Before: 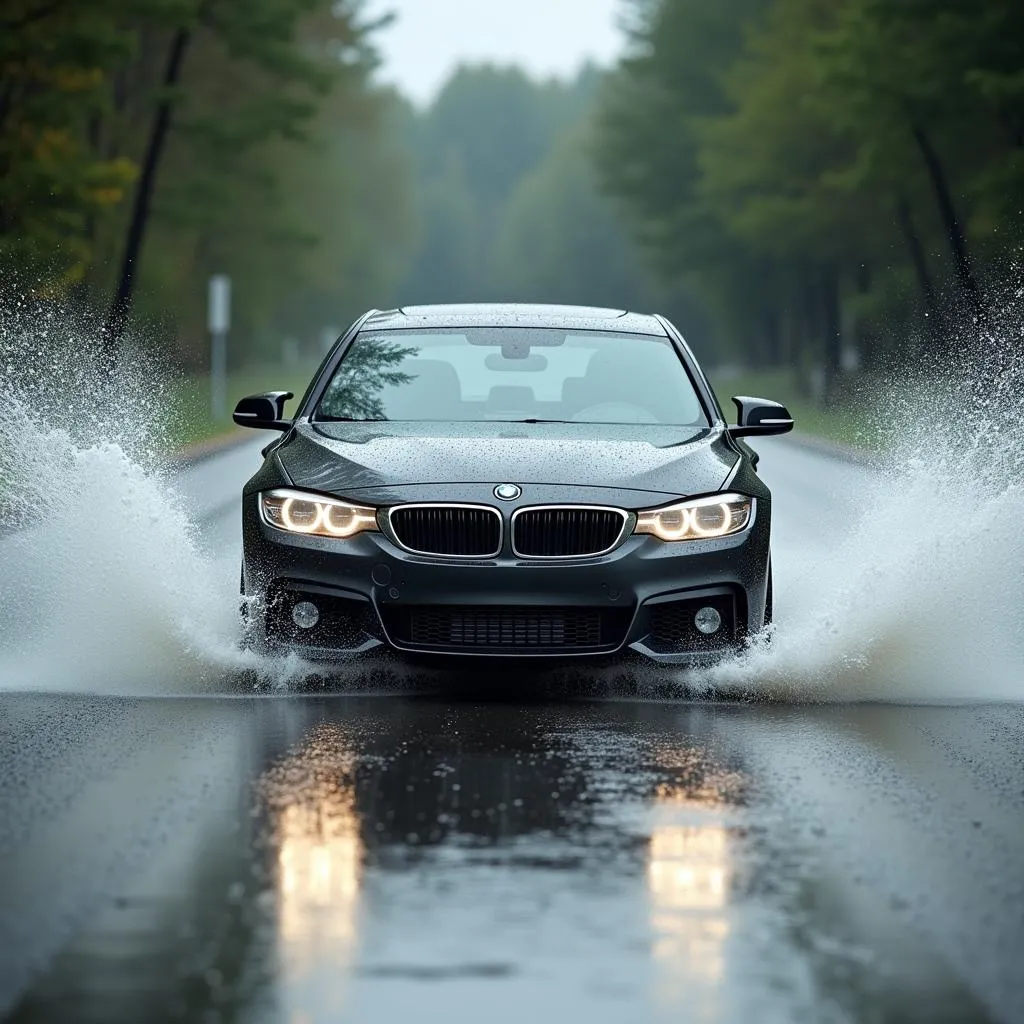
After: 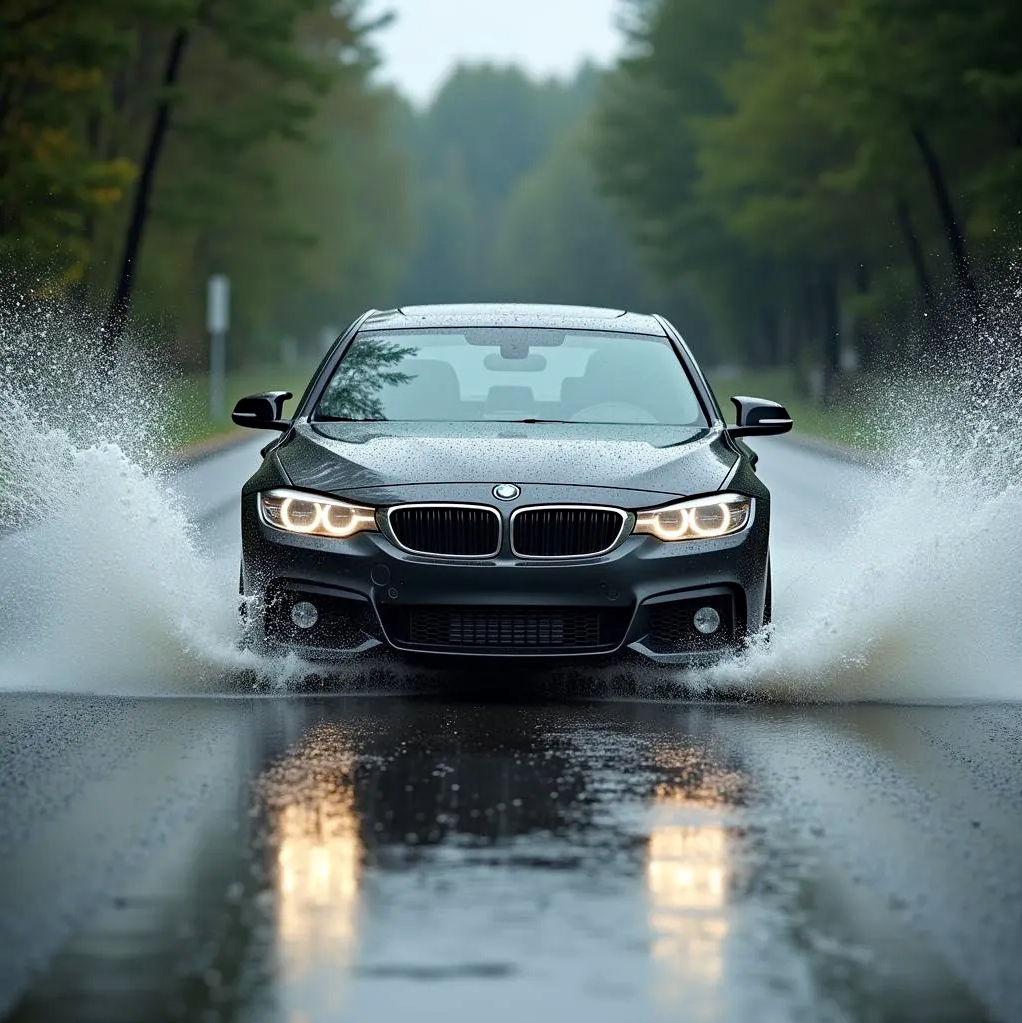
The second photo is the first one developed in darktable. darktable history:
haze removal: adaptive false
crop and rotate: left 0.126%
